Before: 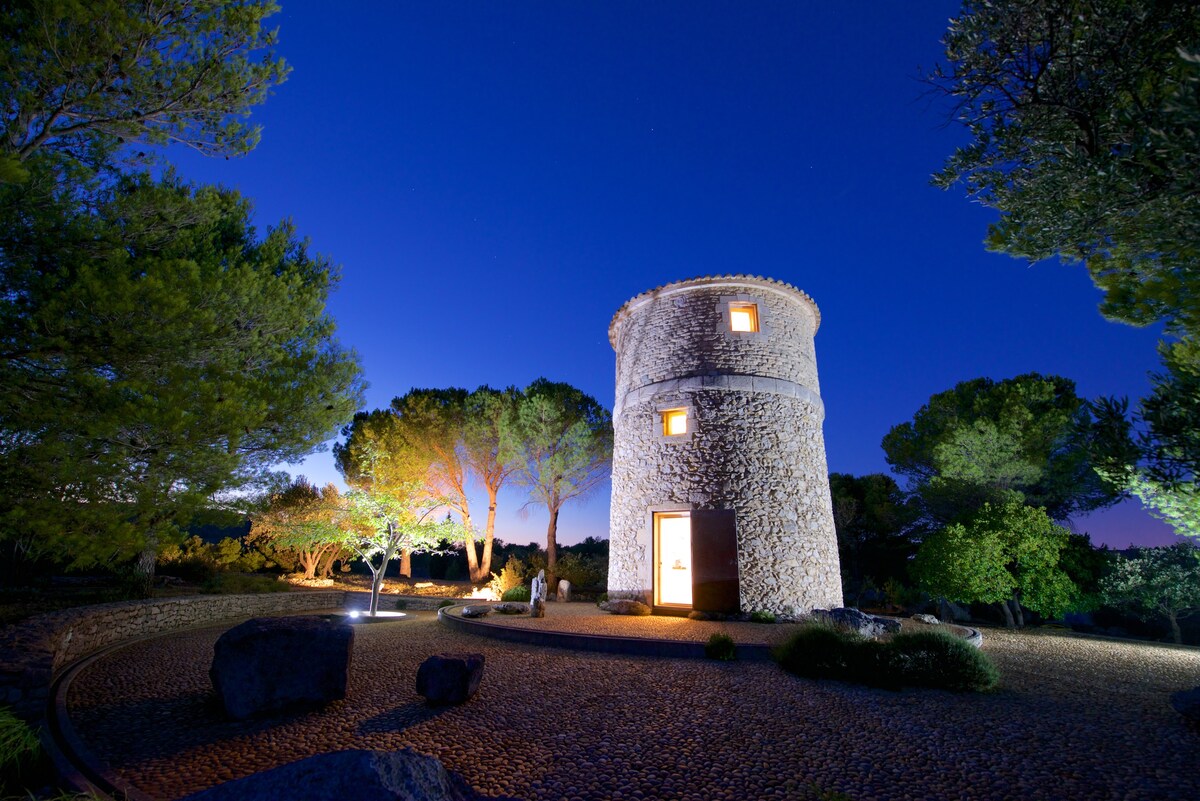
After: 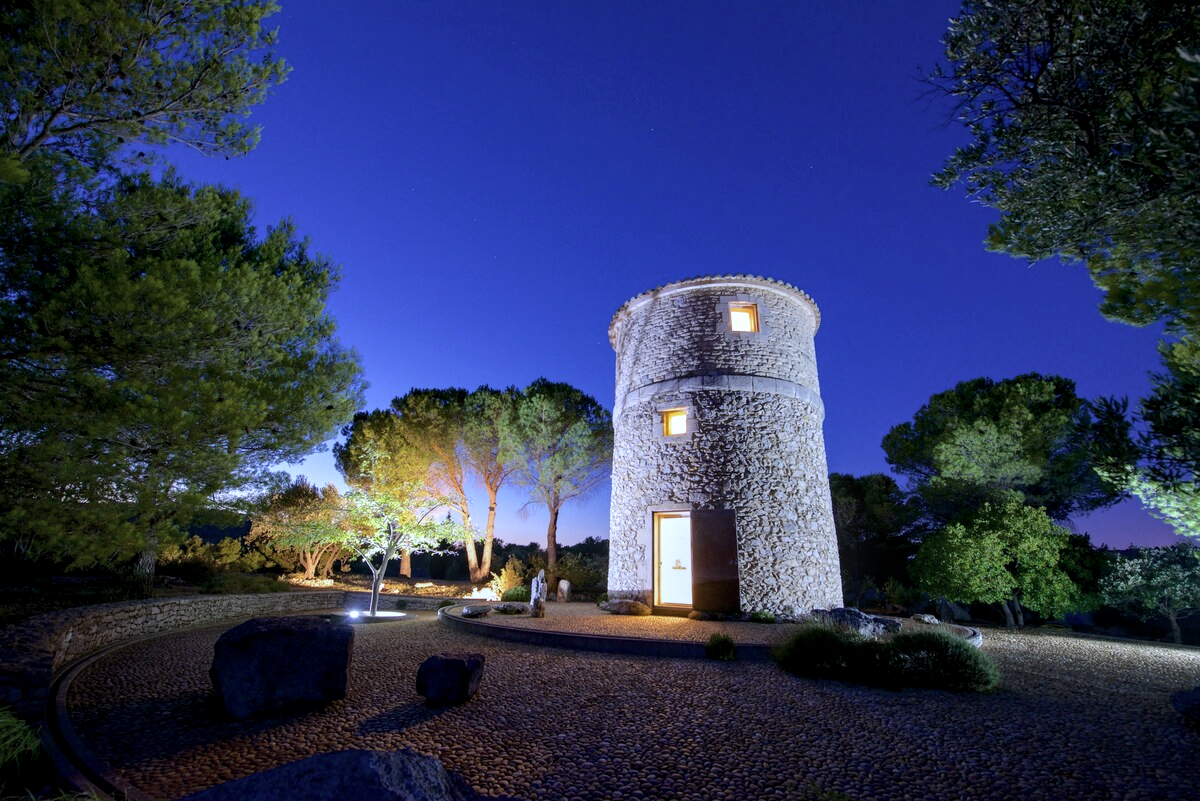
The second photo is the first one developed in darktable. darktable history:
color contrast: green-magenta contrast 0.84, blue-yellow contrast 0.86
local contrast: on, module defaults
white balance: red 0.926, green 1.003, blue 1.133
